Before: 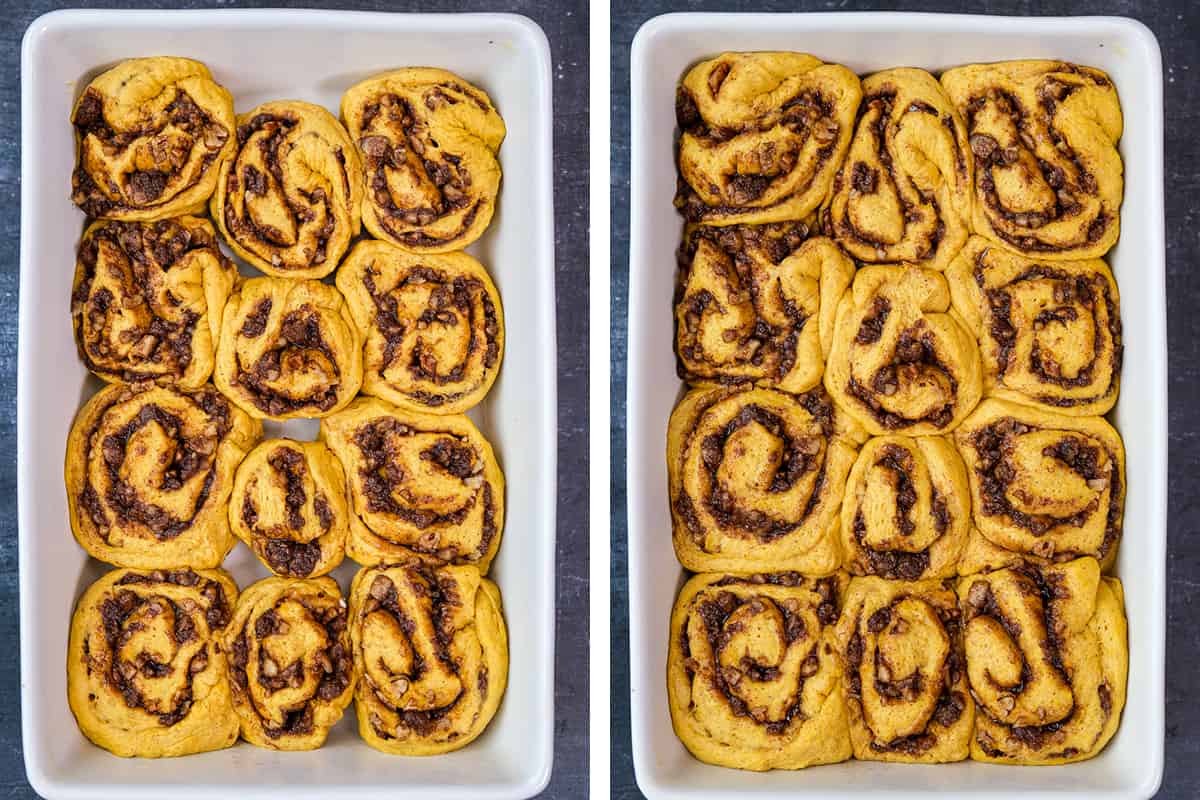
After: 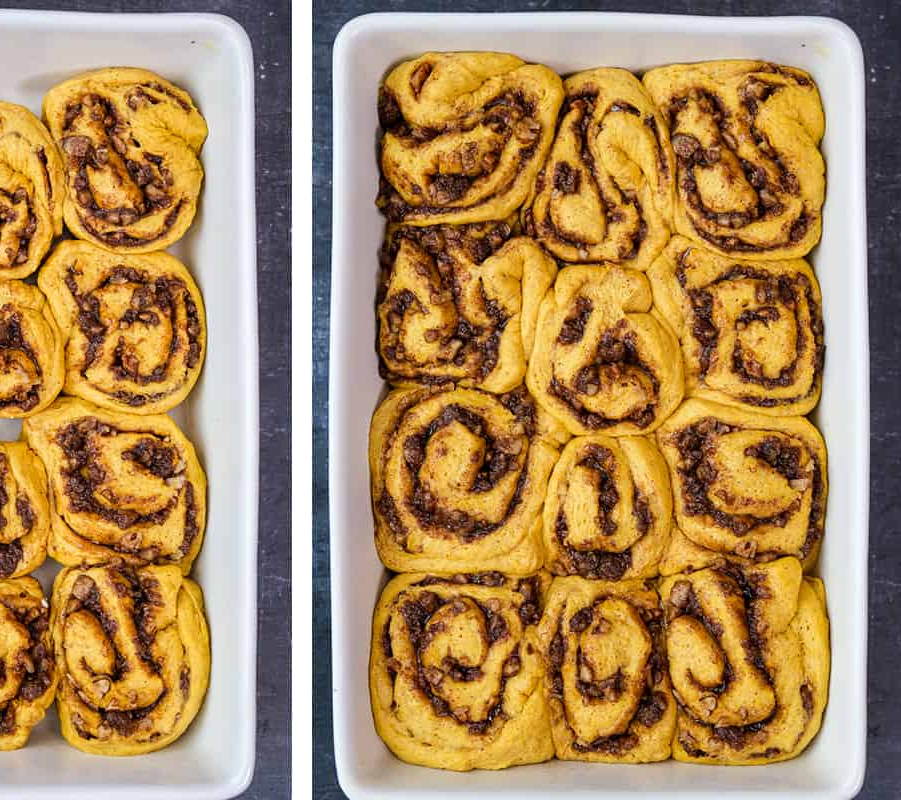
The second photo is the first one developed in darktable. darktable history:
crop and rotate: left 24.838%
